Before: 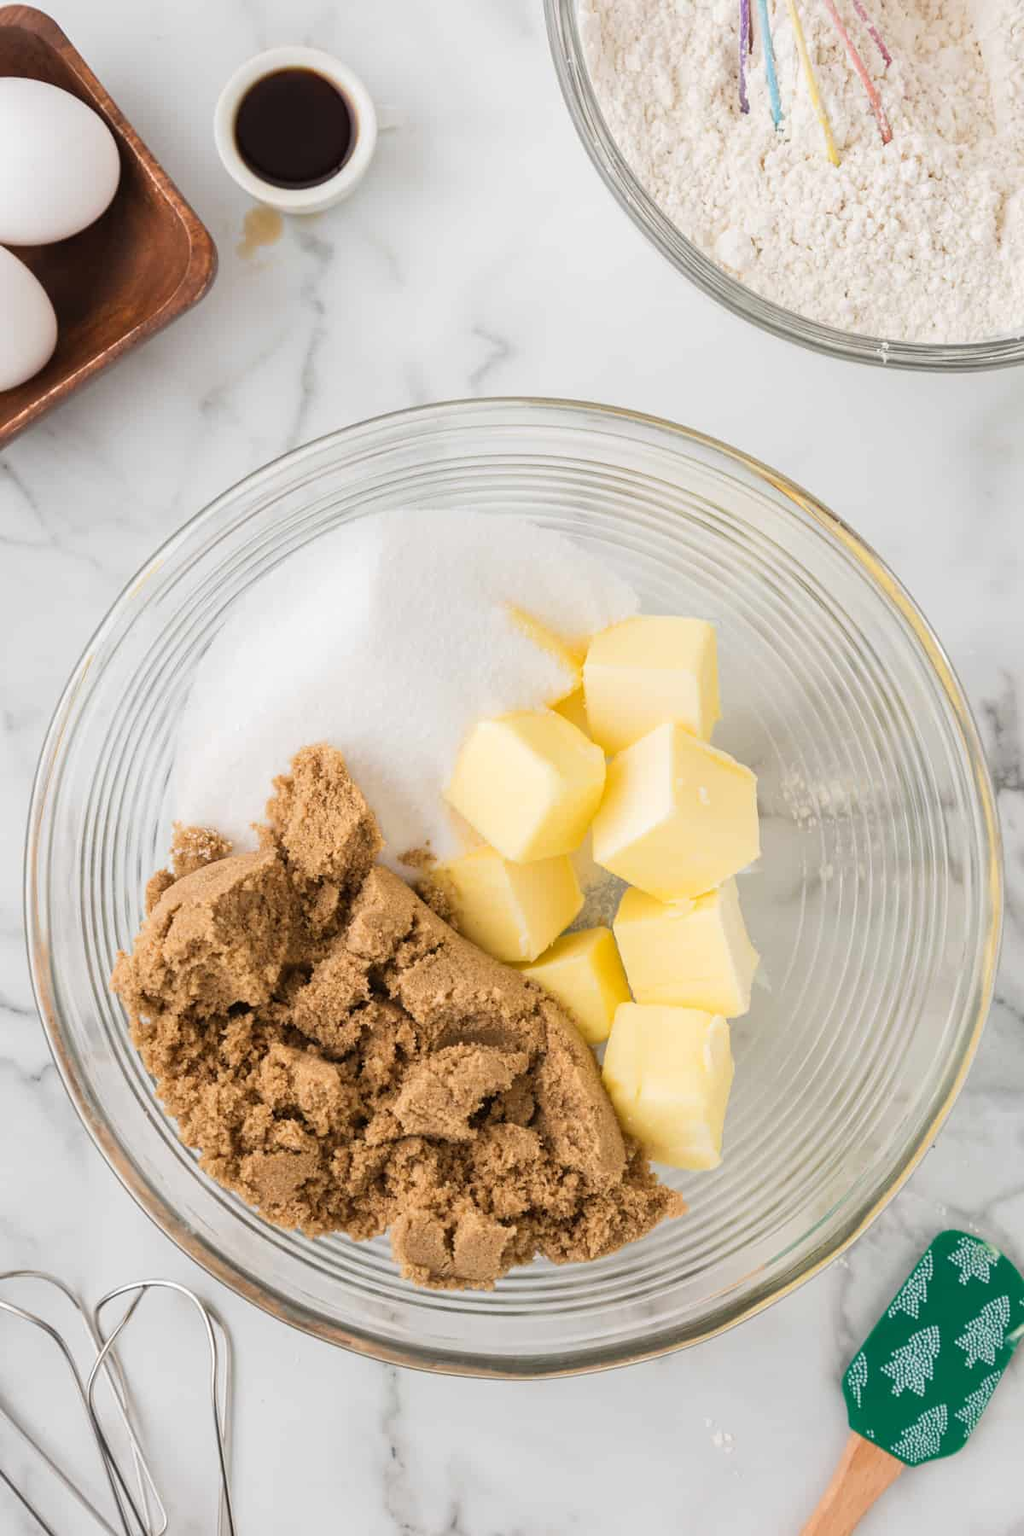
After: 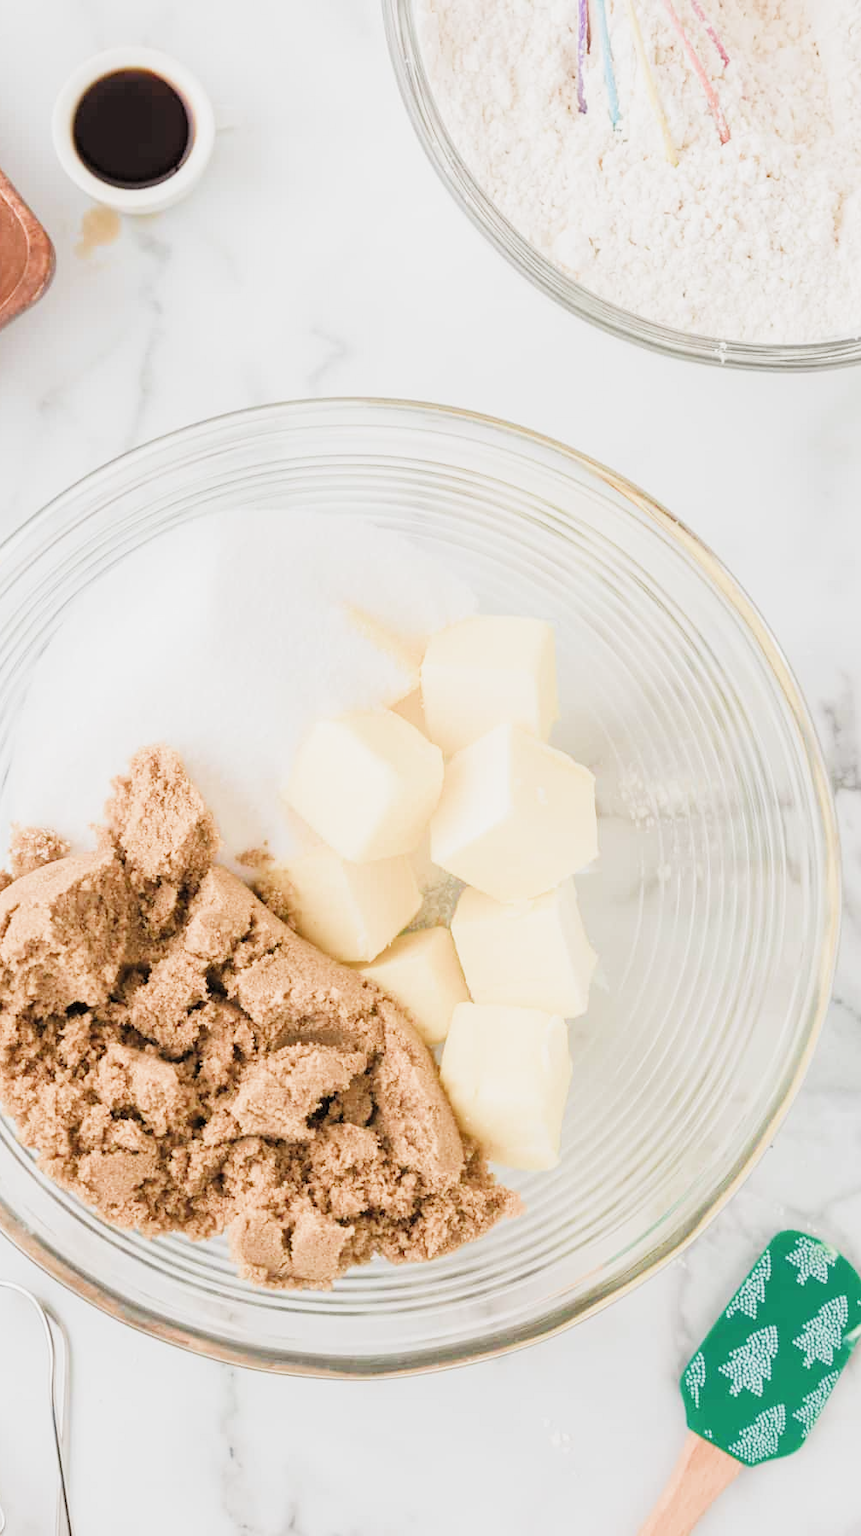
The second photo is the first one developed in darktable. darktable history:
filmic rgb: black relative exposure -7.65 EV, white relative exposure 4.56 EV, hardness 3.61, color science v4 (2020), contrast in shadows soft, contrast in highlights soft
crop: left 15.866%
exposure: black level correction 0, exposure 1.2 EV, compensate exposure bias true, compensate highlight preservation false
